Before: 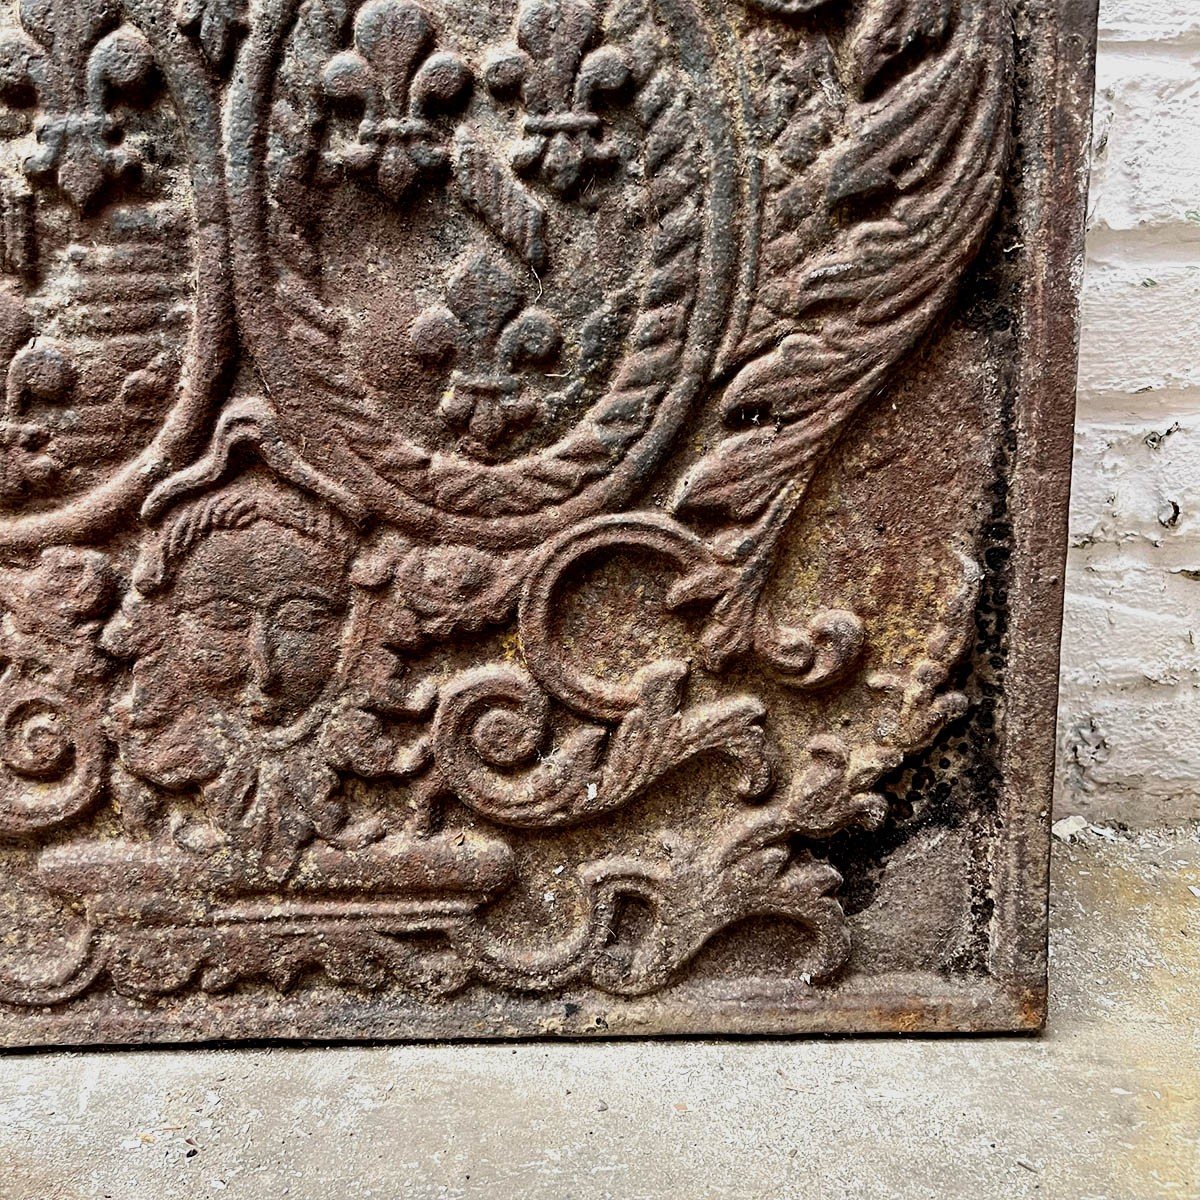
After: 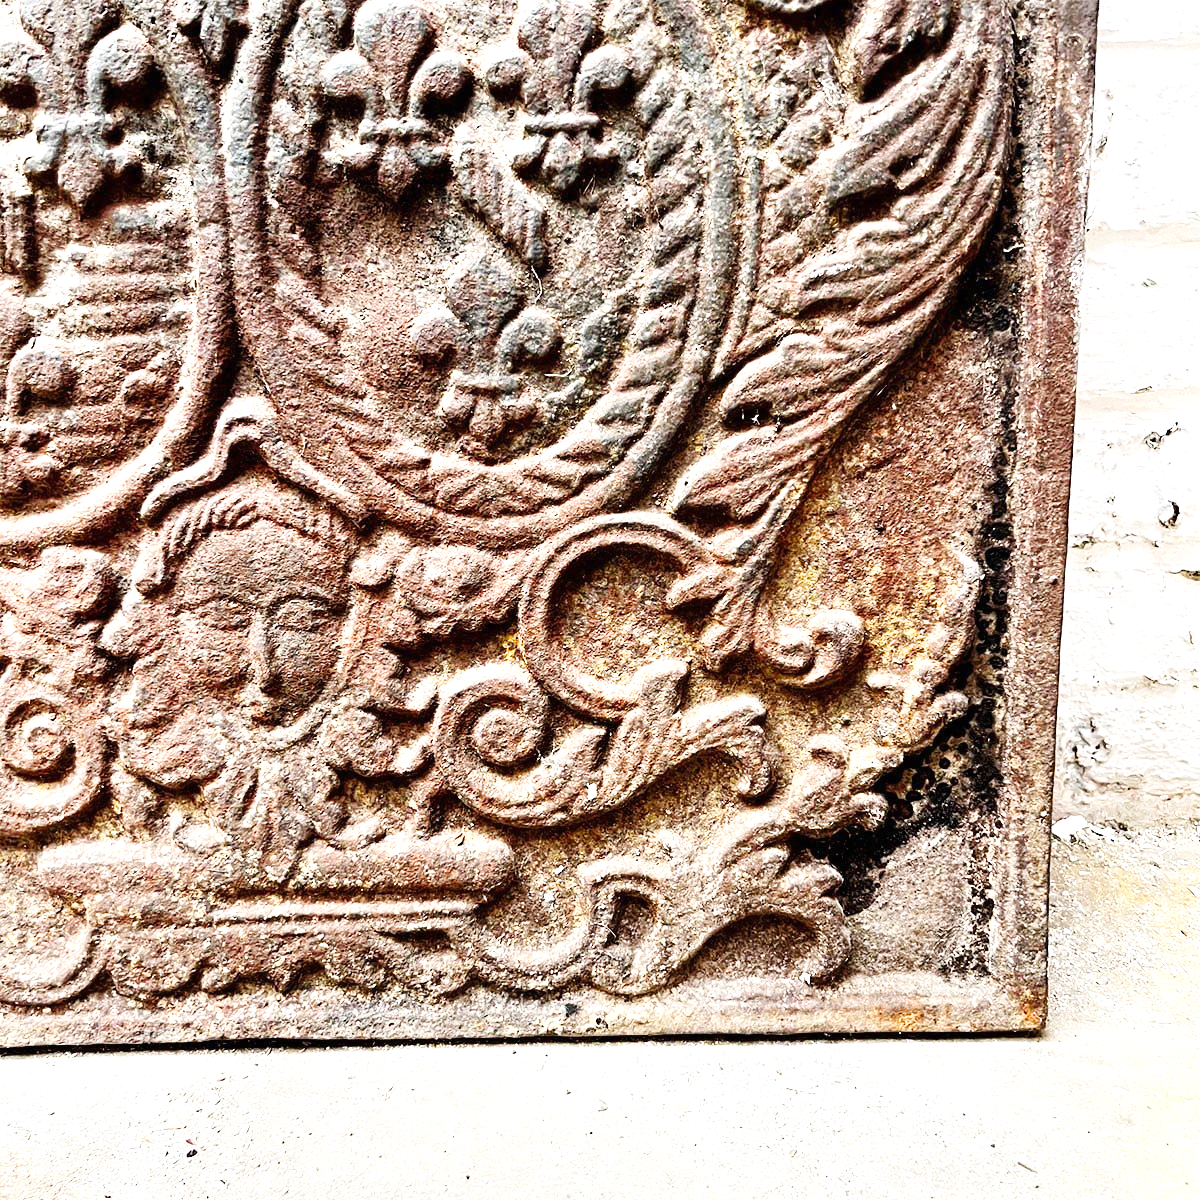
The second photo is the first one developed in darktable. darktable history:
exposure: black level correction 0, exposure 1.101 EV, compensate exposure bias true, compensate highlight preservation false
base curve: curves: ch0 [(0, 0) (0.032, 0.025) (0.121, 0.166) (0.206, 0.329) (0.605, 0.79) (1, 1)], preserve colors none
